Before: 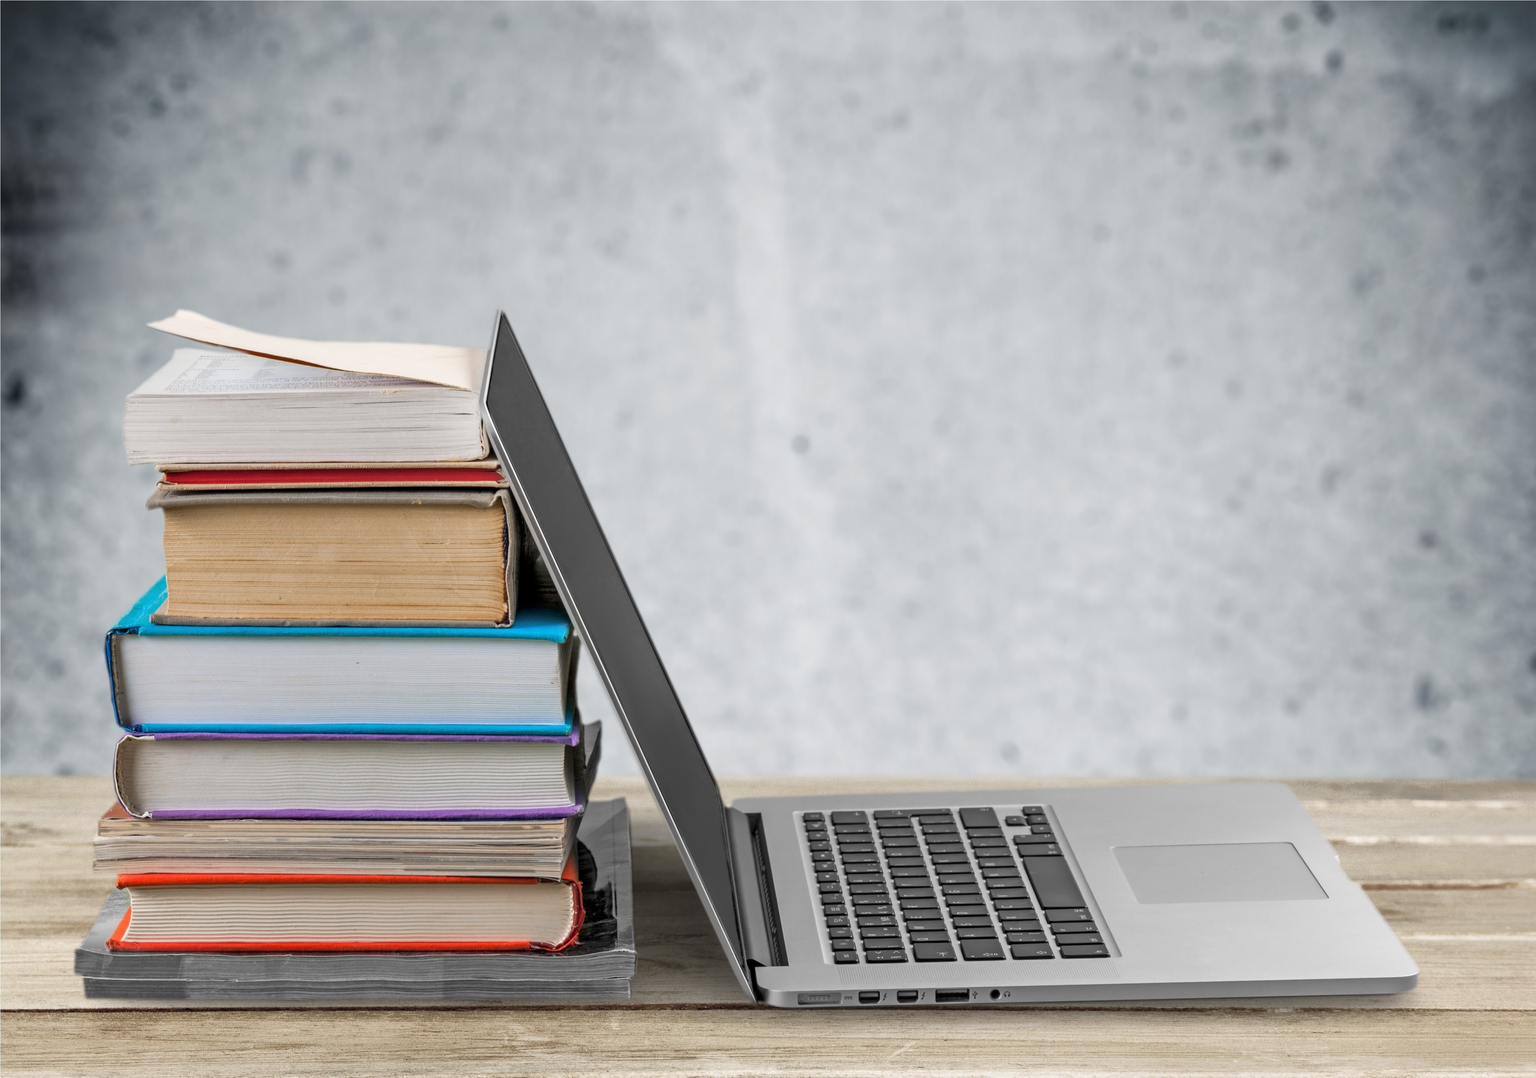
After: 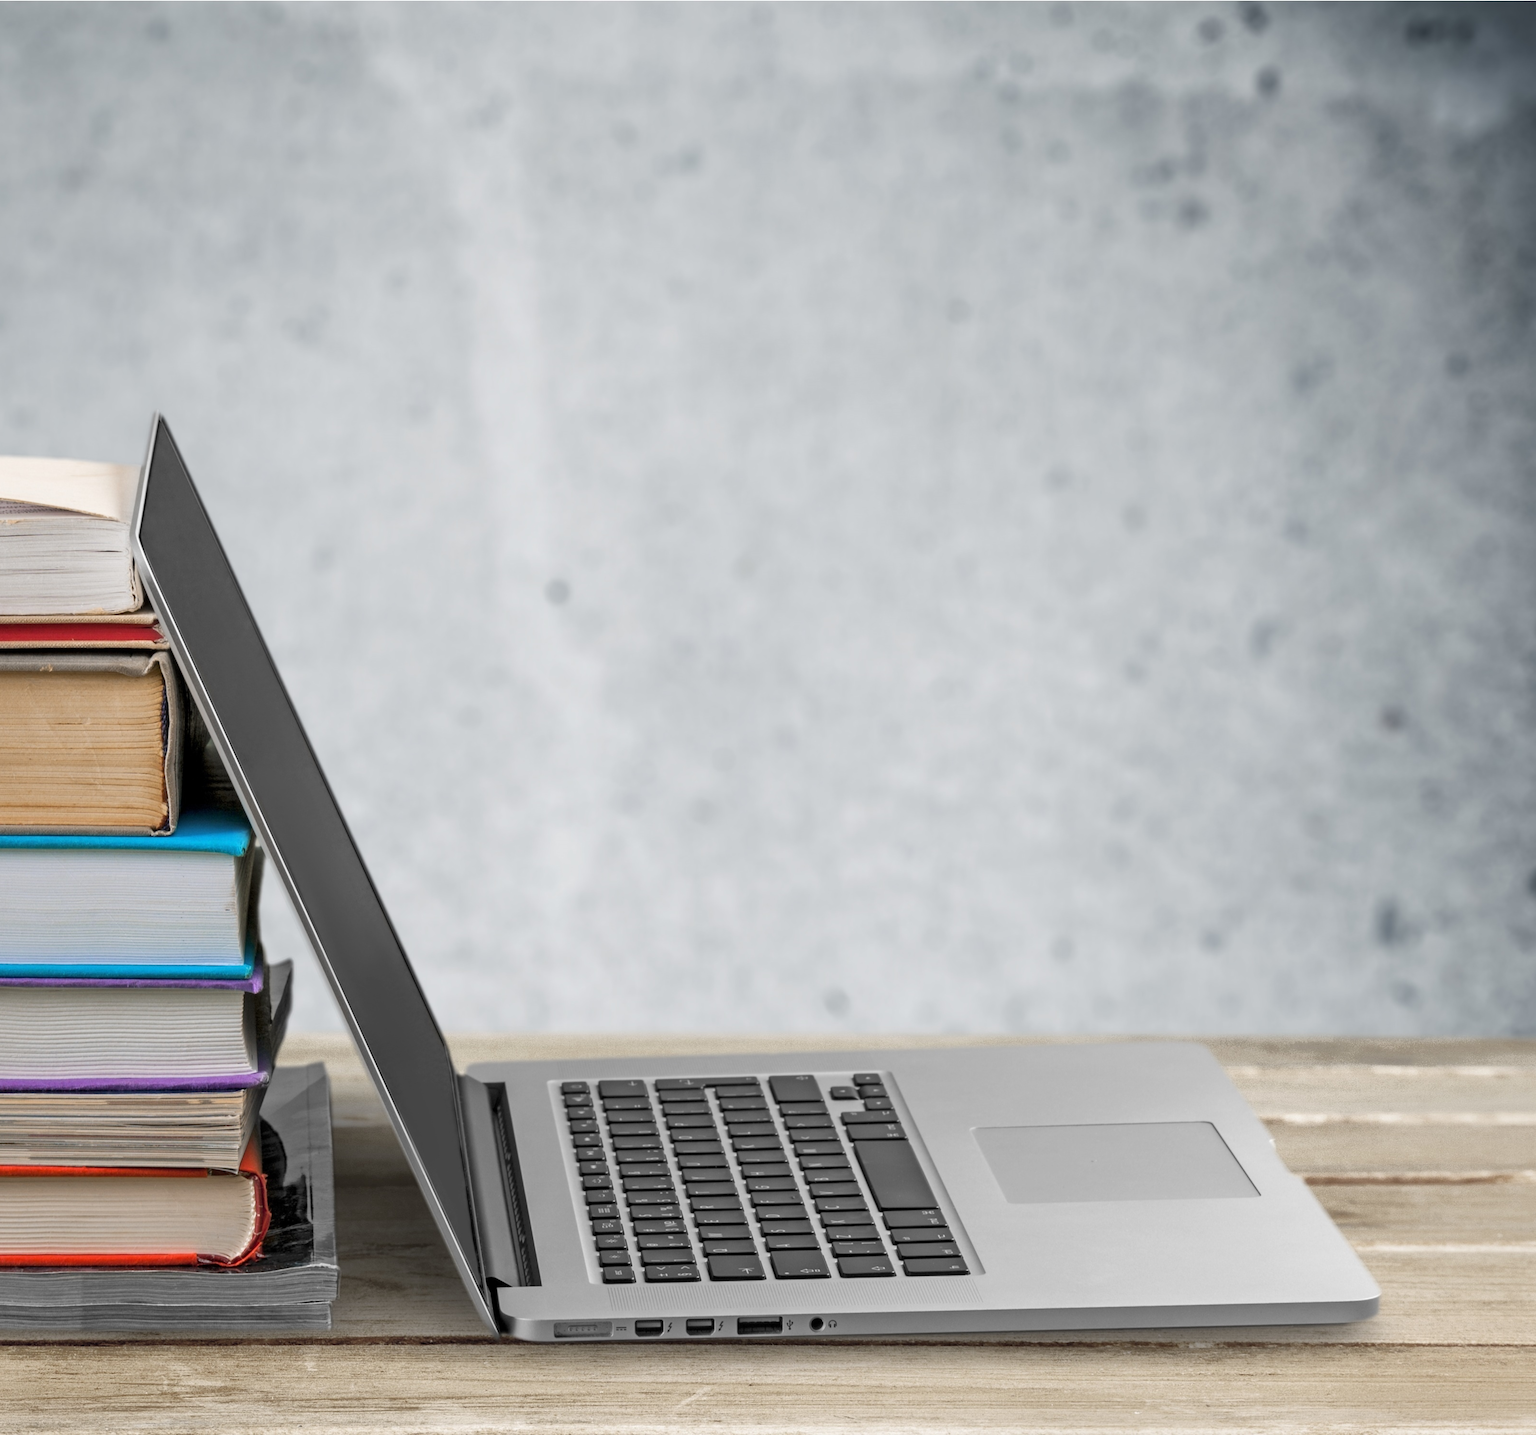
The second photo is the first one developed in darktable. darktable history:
crop and rotate: left 24.888%
